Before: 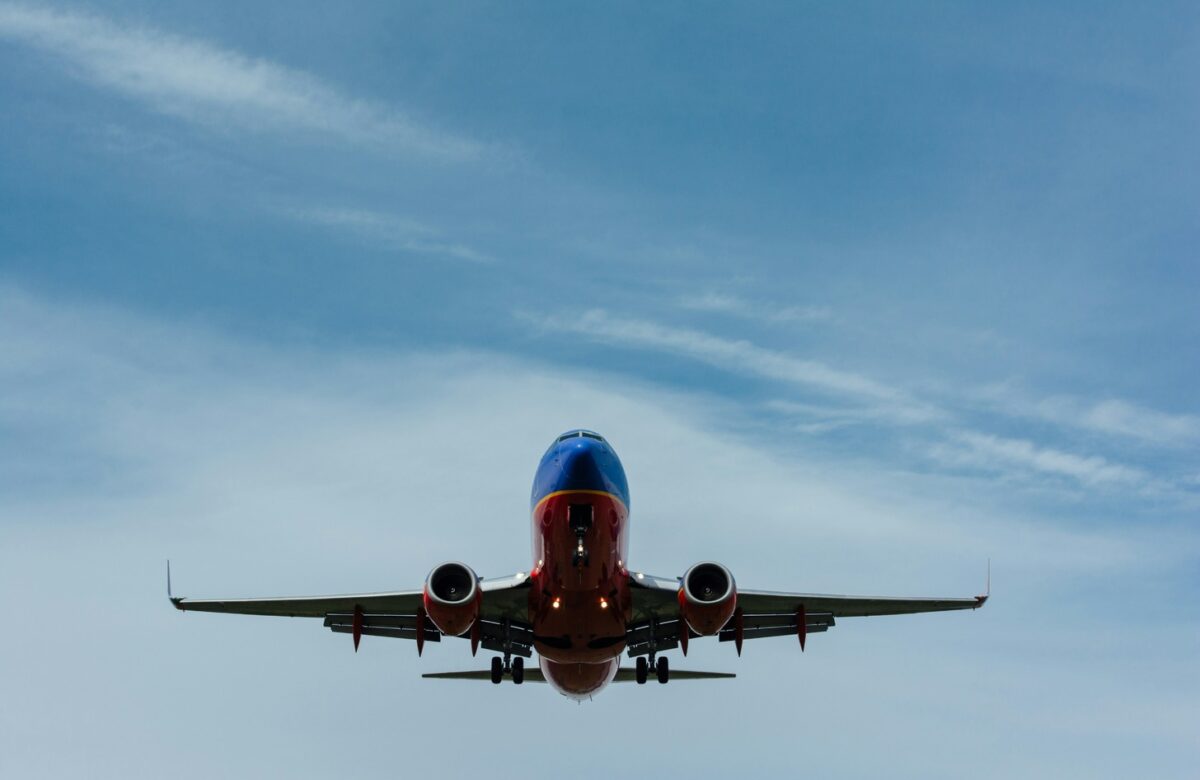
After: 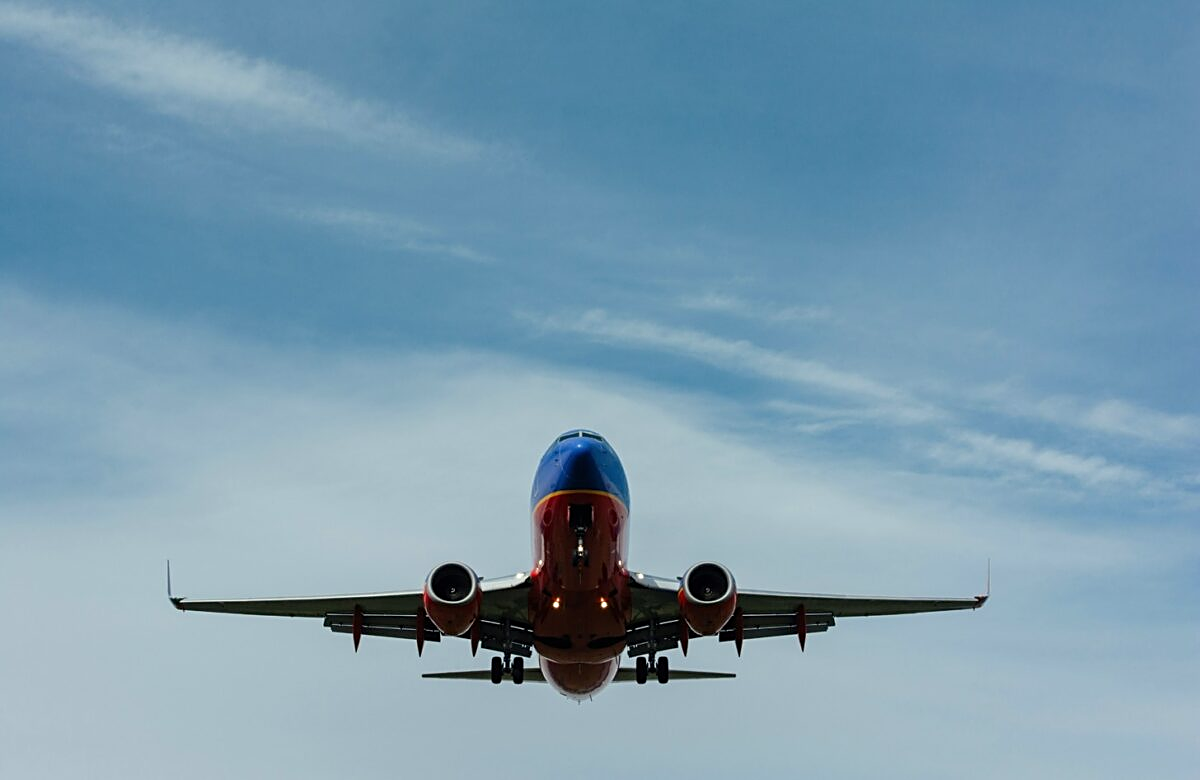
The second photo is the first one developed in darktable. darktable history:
color correction: highlights b* 3
sharpen: on, module defaults
